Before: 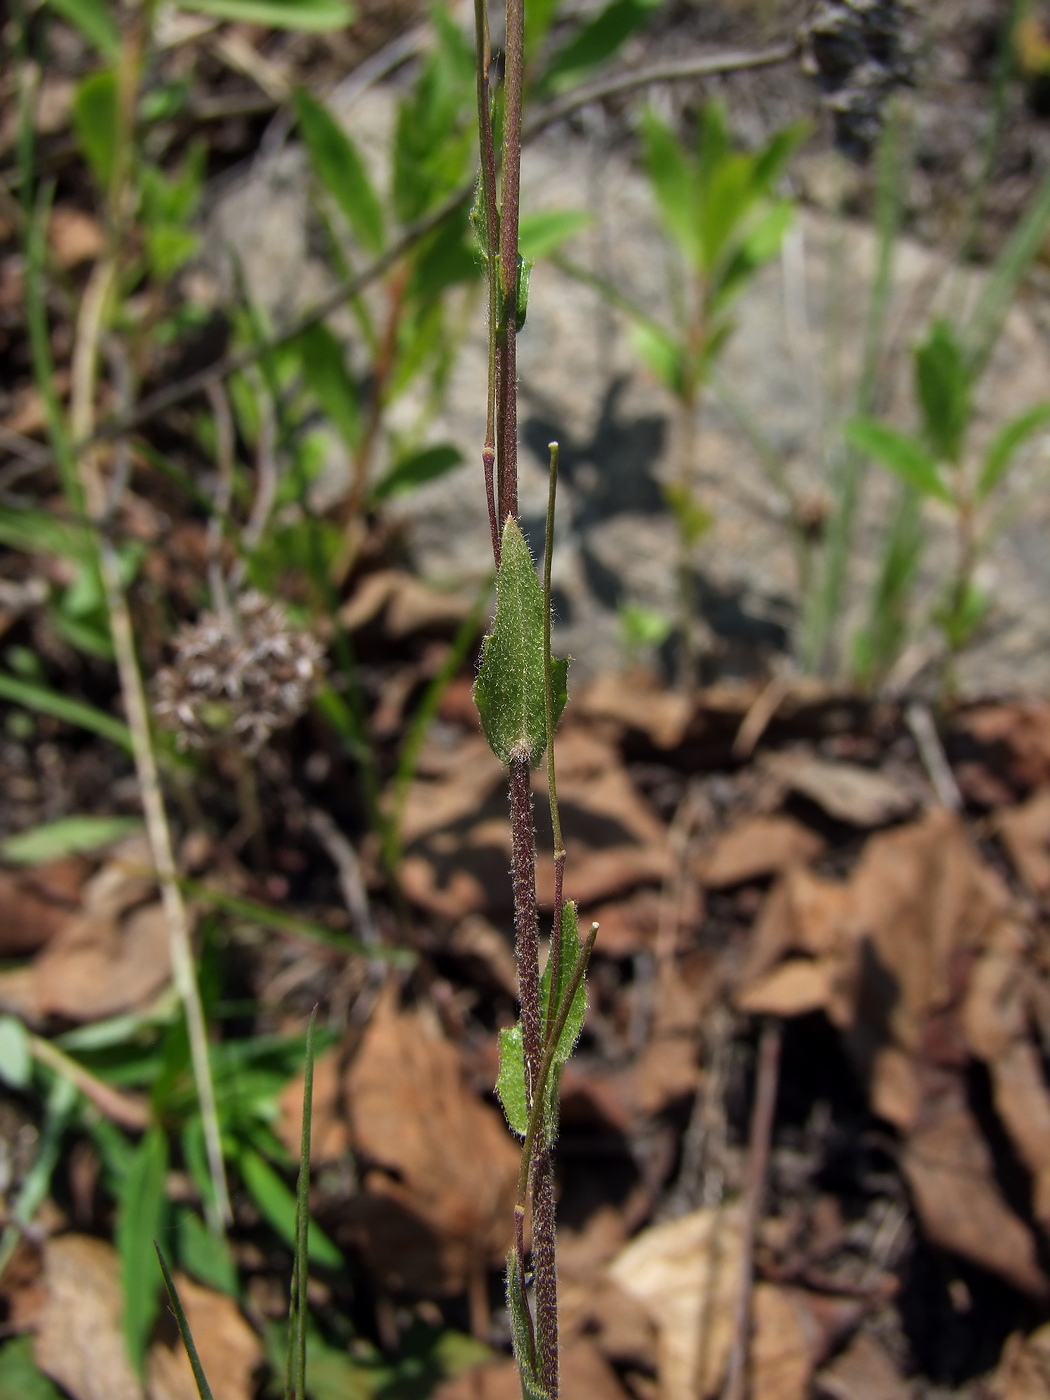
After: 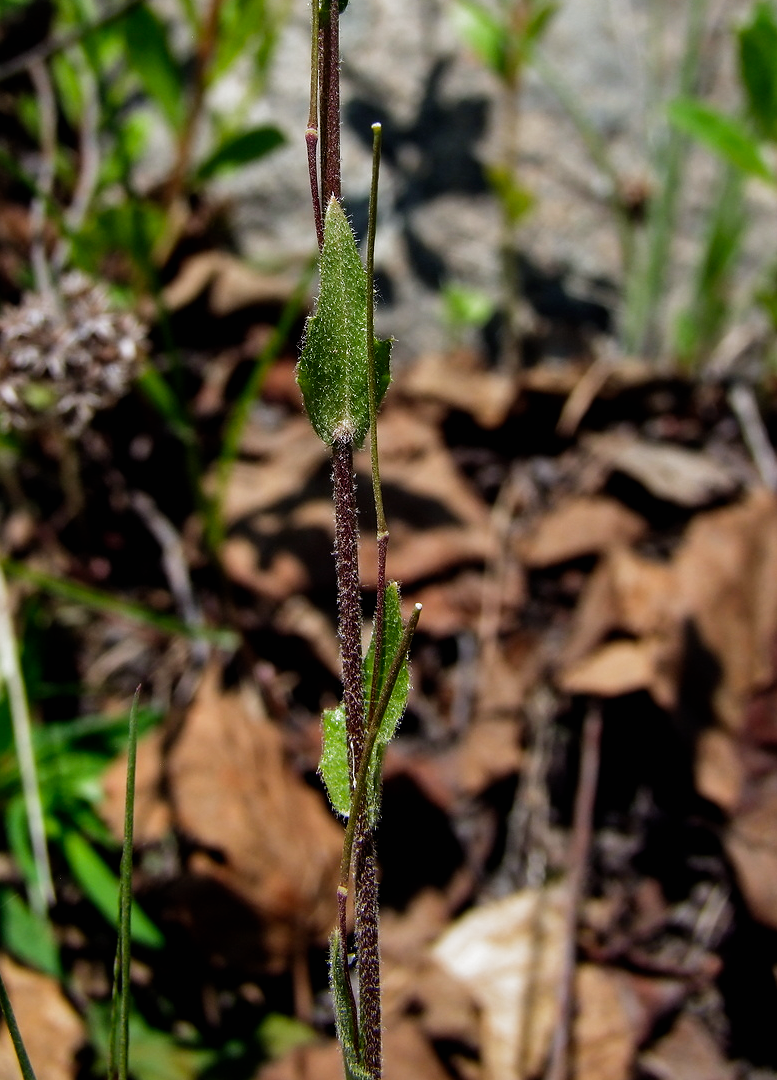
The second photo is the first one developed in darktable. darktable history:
crop: left 16.871%, top 22.857%, right 9.116%
white balance: red 0.974, blue 1.044
filmic rgb: black relative exposure -8.2 EV, white relative exposure 2.2 EV, threshold 3 EV, hardness 7.11, latitude 75%, contrast 1.325, highlights saturation mix -2%, shadows ↔ highlights balance 30%, preserve chrominance no, color science v5 (2021), contrast in shadows safe, contrast in highlights safe, enable highlight reconstruction true
shadows and highlights: radius 125.46, shadows 30.51, highlights -30.51, low approximation 0.01, soften with gaussian
